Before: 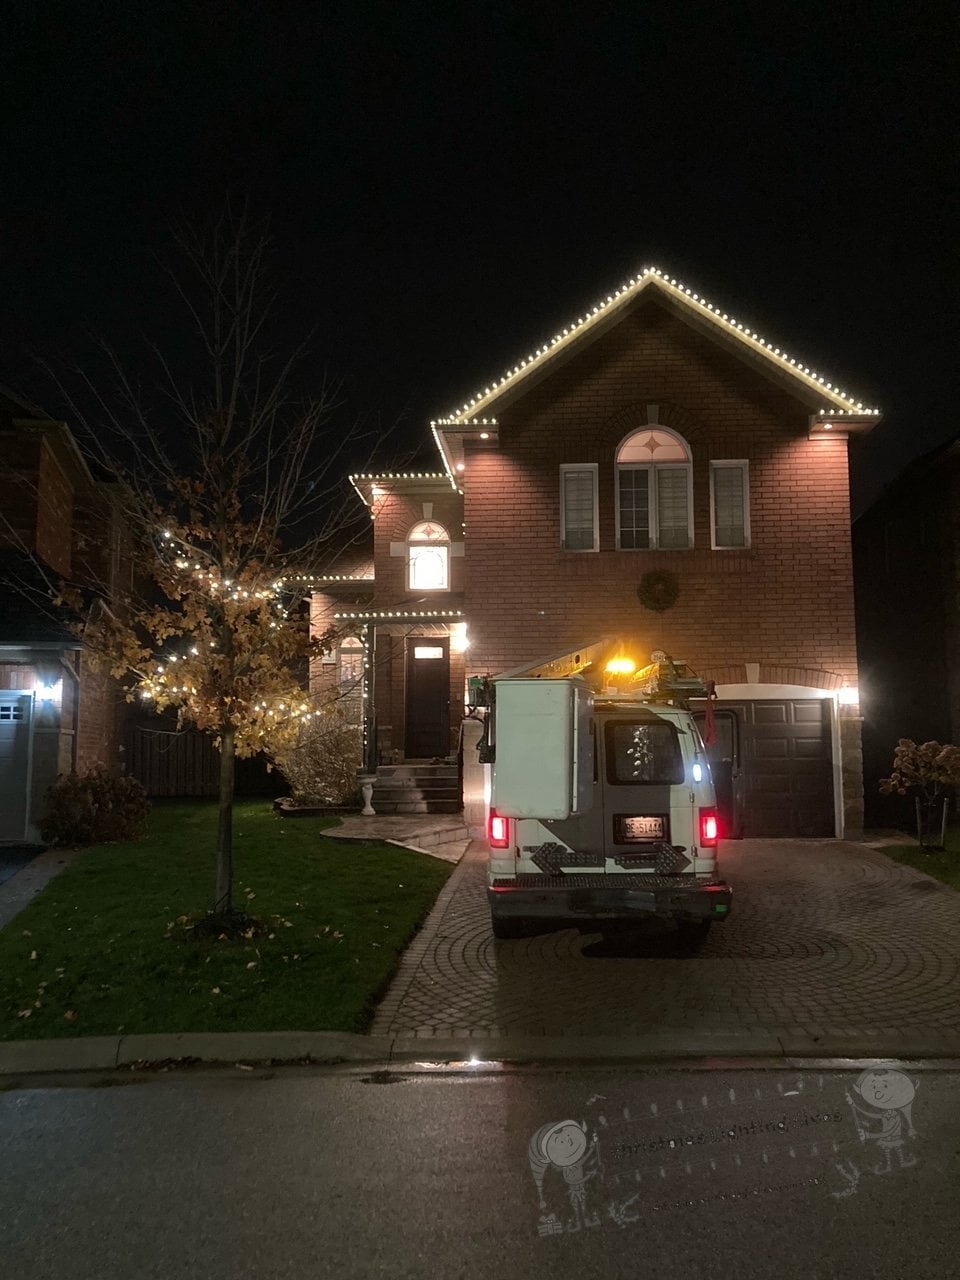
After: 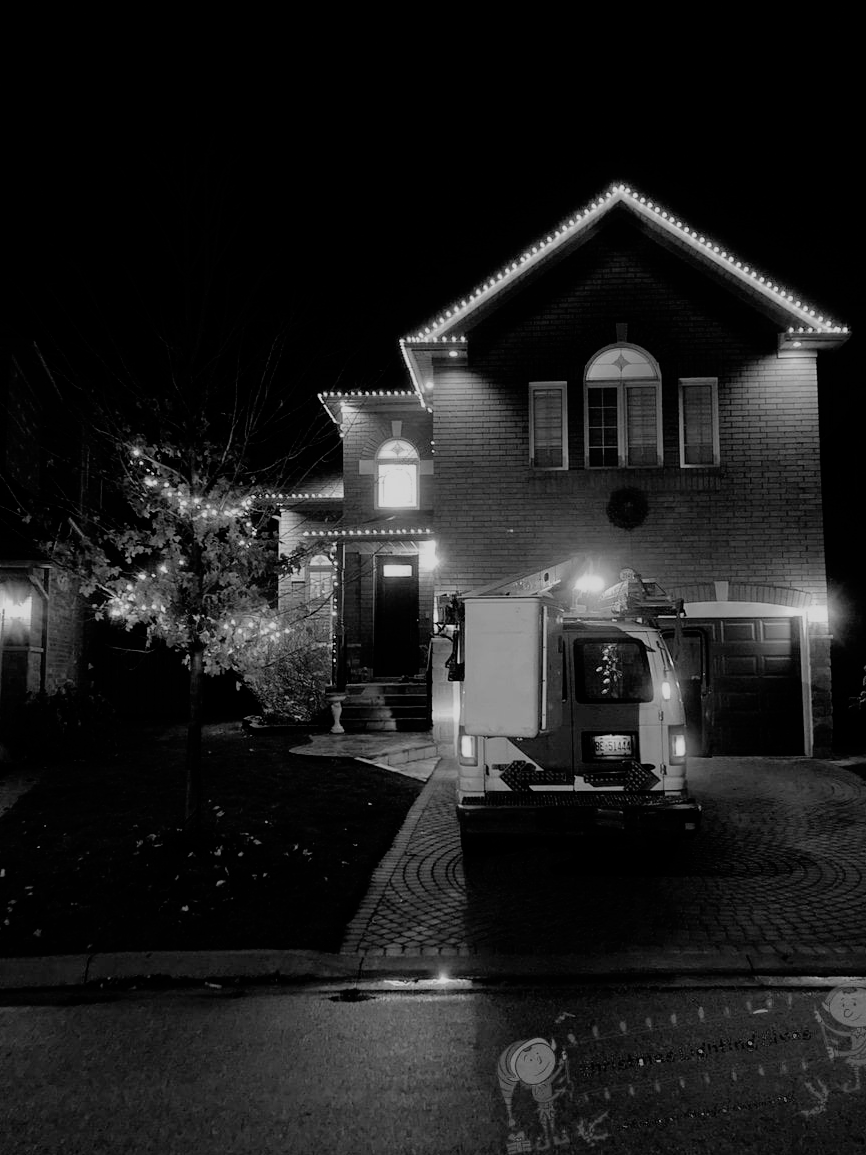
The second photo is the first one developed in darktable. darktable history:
filmic rgb: black relative exposure -7.65 EV, white relative exposure 4.56 EV, hardness 3.61
exposure: black level correction 0.004, exposure 0.014 EV, compensate highlight preservation false
contrast brightness saturation: saturation -1
rgb curve: curves: ch0 [(0, 0) (0.136, 0.078) (0.262, 0.245) (0.414, 0.42) (1, 1)], compensate middle gray true, preserve colors basic power
crop: left 3.305%, top 6.436%, right 6.389%, bottom 3.258%
